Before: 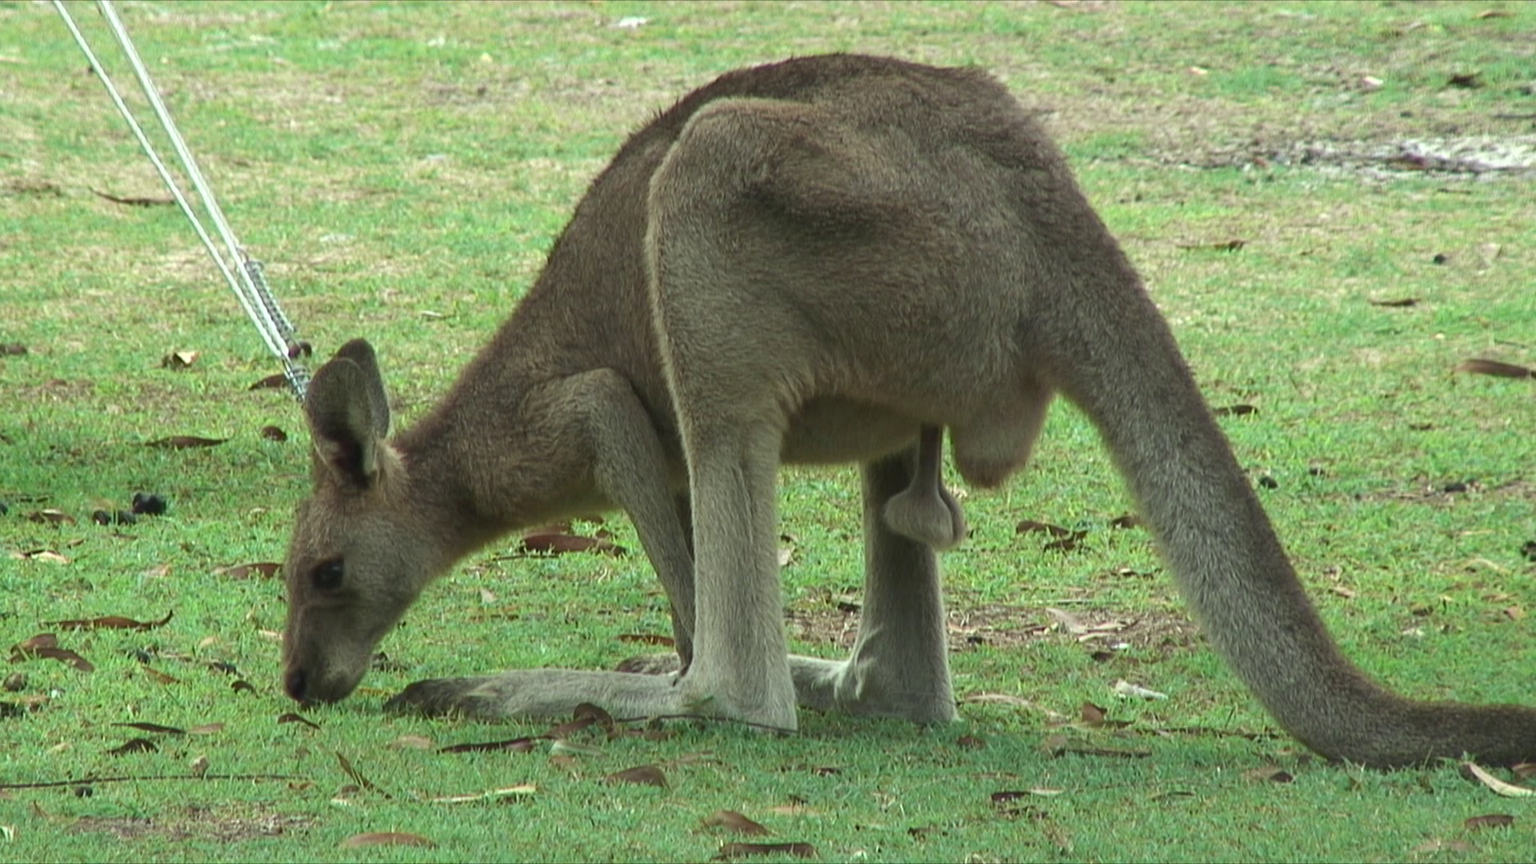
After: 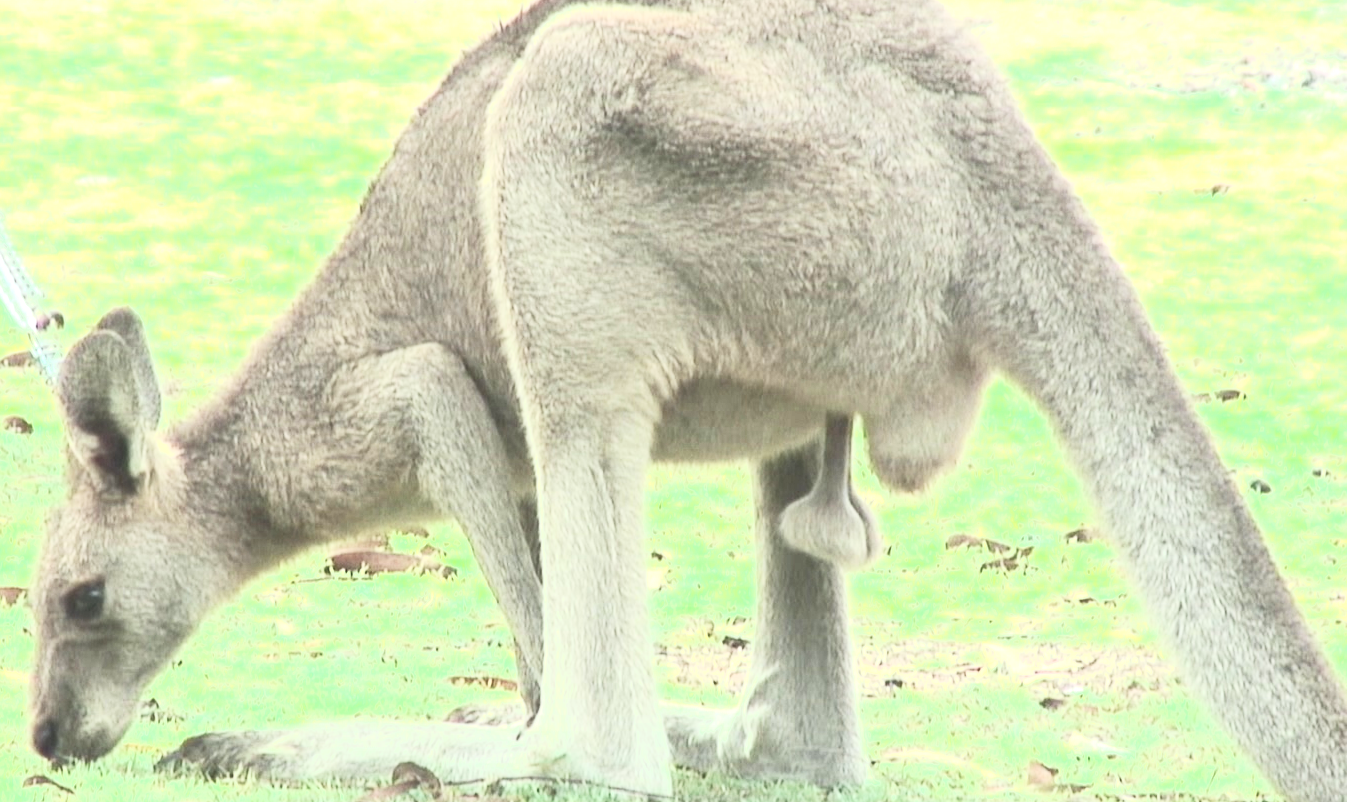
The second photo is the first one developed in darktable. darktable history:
crop and rotate: left 16.978%, top 10.976%, right 12.845%, bottom 14.72%
exposure: black level correction -0.001, exposure 1.344 EV, compensate highlight preservation false
base curve: curves: ch0 [(0, 0) (0.235, 0.266) (0.503, 0.496) (0.786, 0.72) (1, 1)], preserve colors none
contrast brightness saturation: contrast 0.418, brightness 0.56, saturation -0.194
